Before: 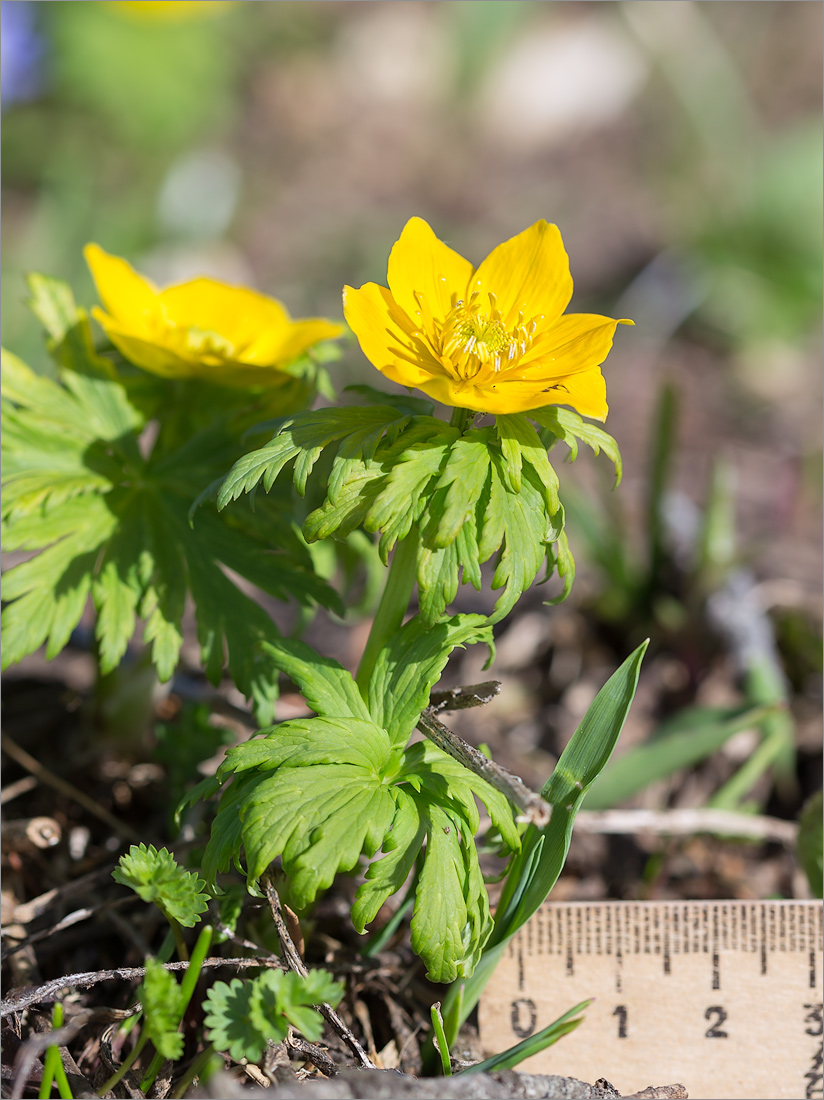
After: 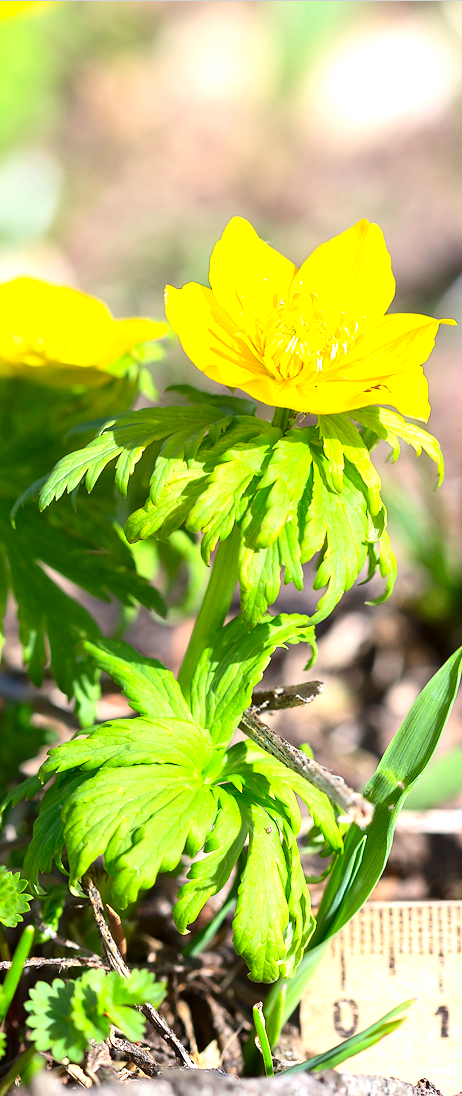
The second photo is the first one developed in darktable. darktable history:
contrast brightness saturation: contrast 0.18, saturation 0.3
color correction: highlights a* -0.137, highlights b* 0.137
crop: left 21.674%, right 22.086%
exposure: black level correction 0, exposure 1 EV, compensate highlight preservation false
